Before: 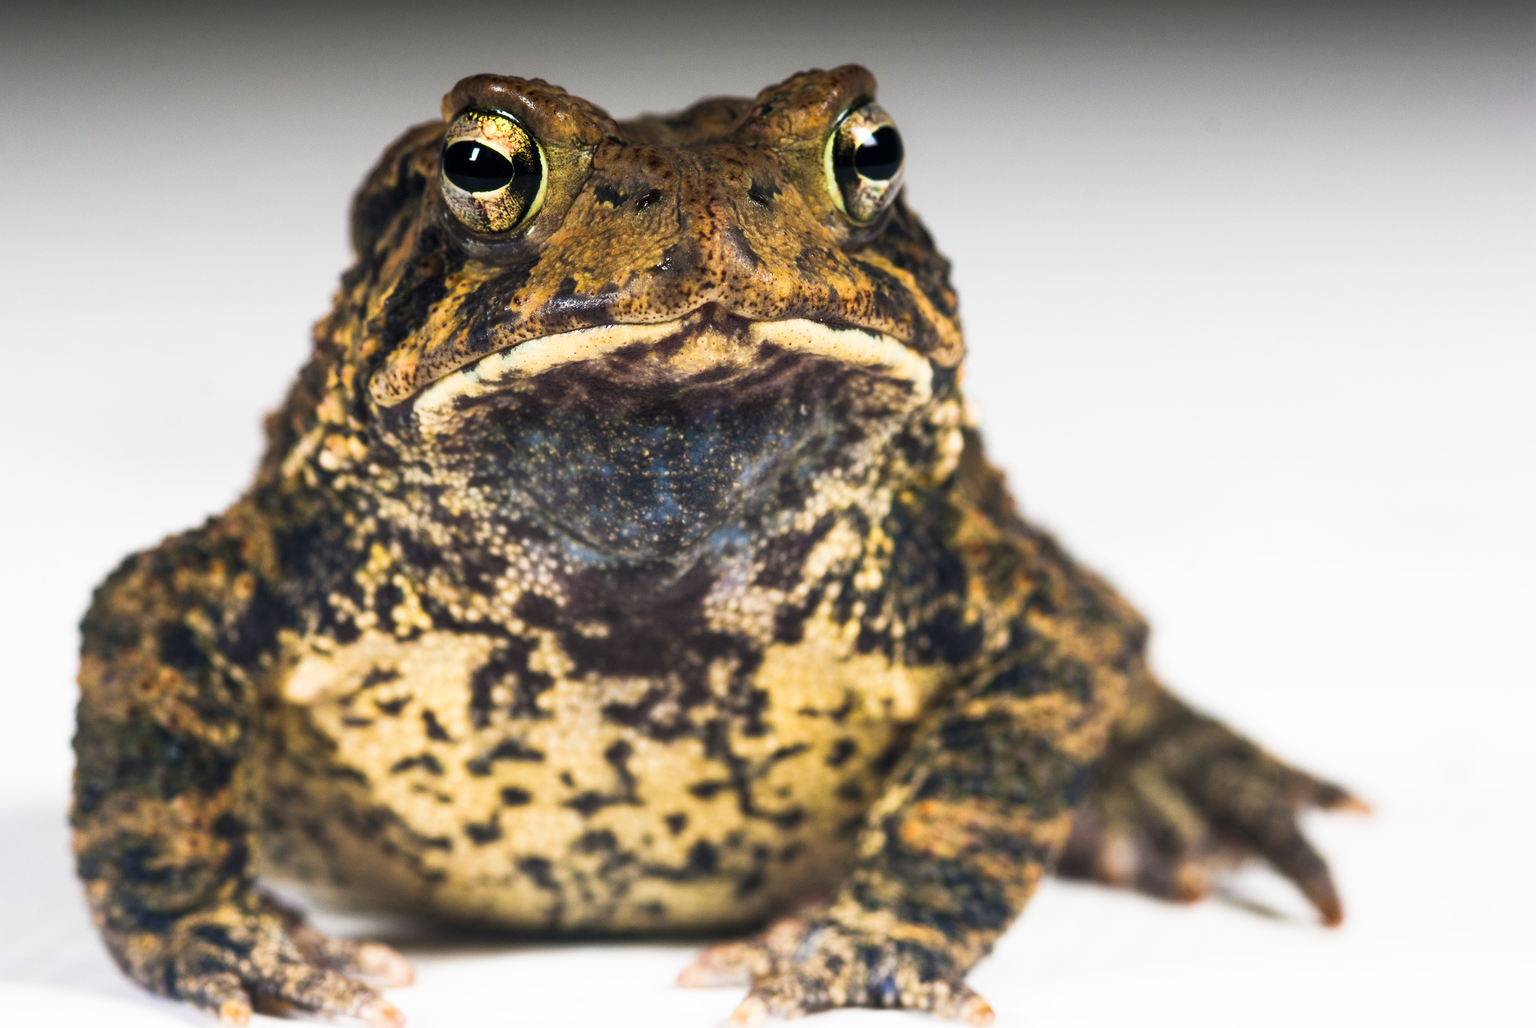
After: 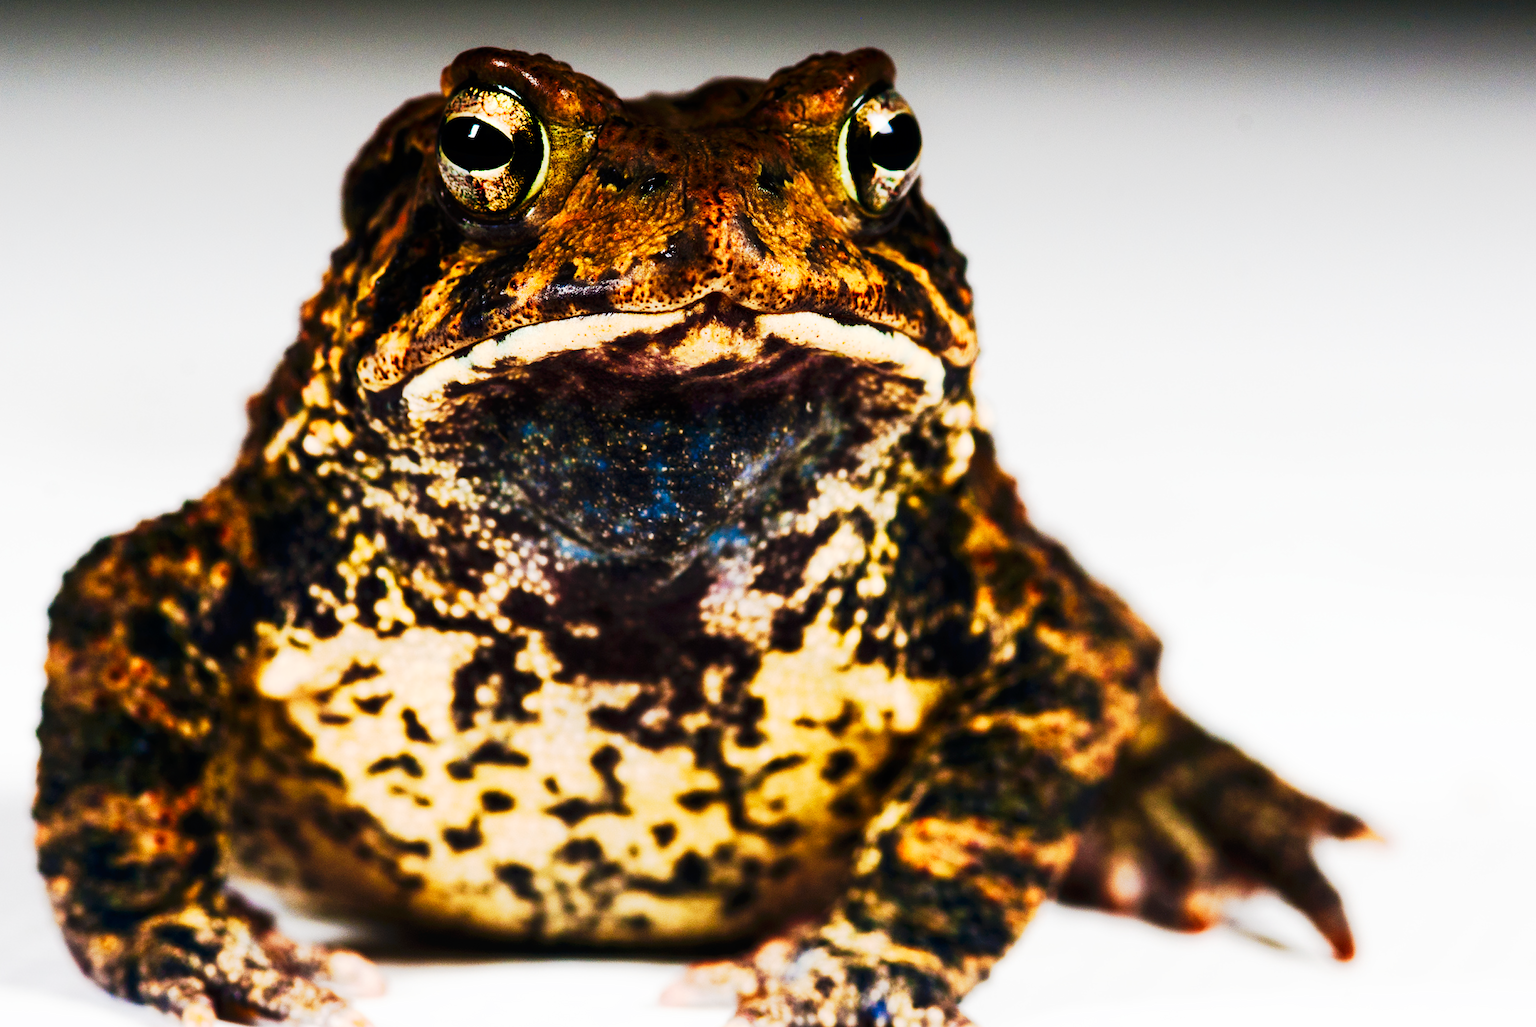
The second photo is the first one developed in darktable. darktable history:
crop and rotate: angle -1.65°
color balance rgb: perceptual saturation grading › global saturation 20%, perceptual saturation grading › highlights -50.052%, perceptual saturation grading › shadows 30.672%
tone curve: curves: ch0 [(0, 0) (0.003, 0.005) (0.011, 0.006) (0.025, 0.004) (0.044, 0.004) (0.069, 0.007) (0.1, 0.014) (0.136, 0.018) (0.177, 0.034) (0.224, 0.065) (0.277, 0.089) (0.335, 0.143) (0.399, 0.219) (0.468, 0.327) (0.543, 0.455) (0.623, 0.63) (0.709, 0.786) (0.801, 0.87) (0.898, 0.922) (1, 1)], preserve colors none
